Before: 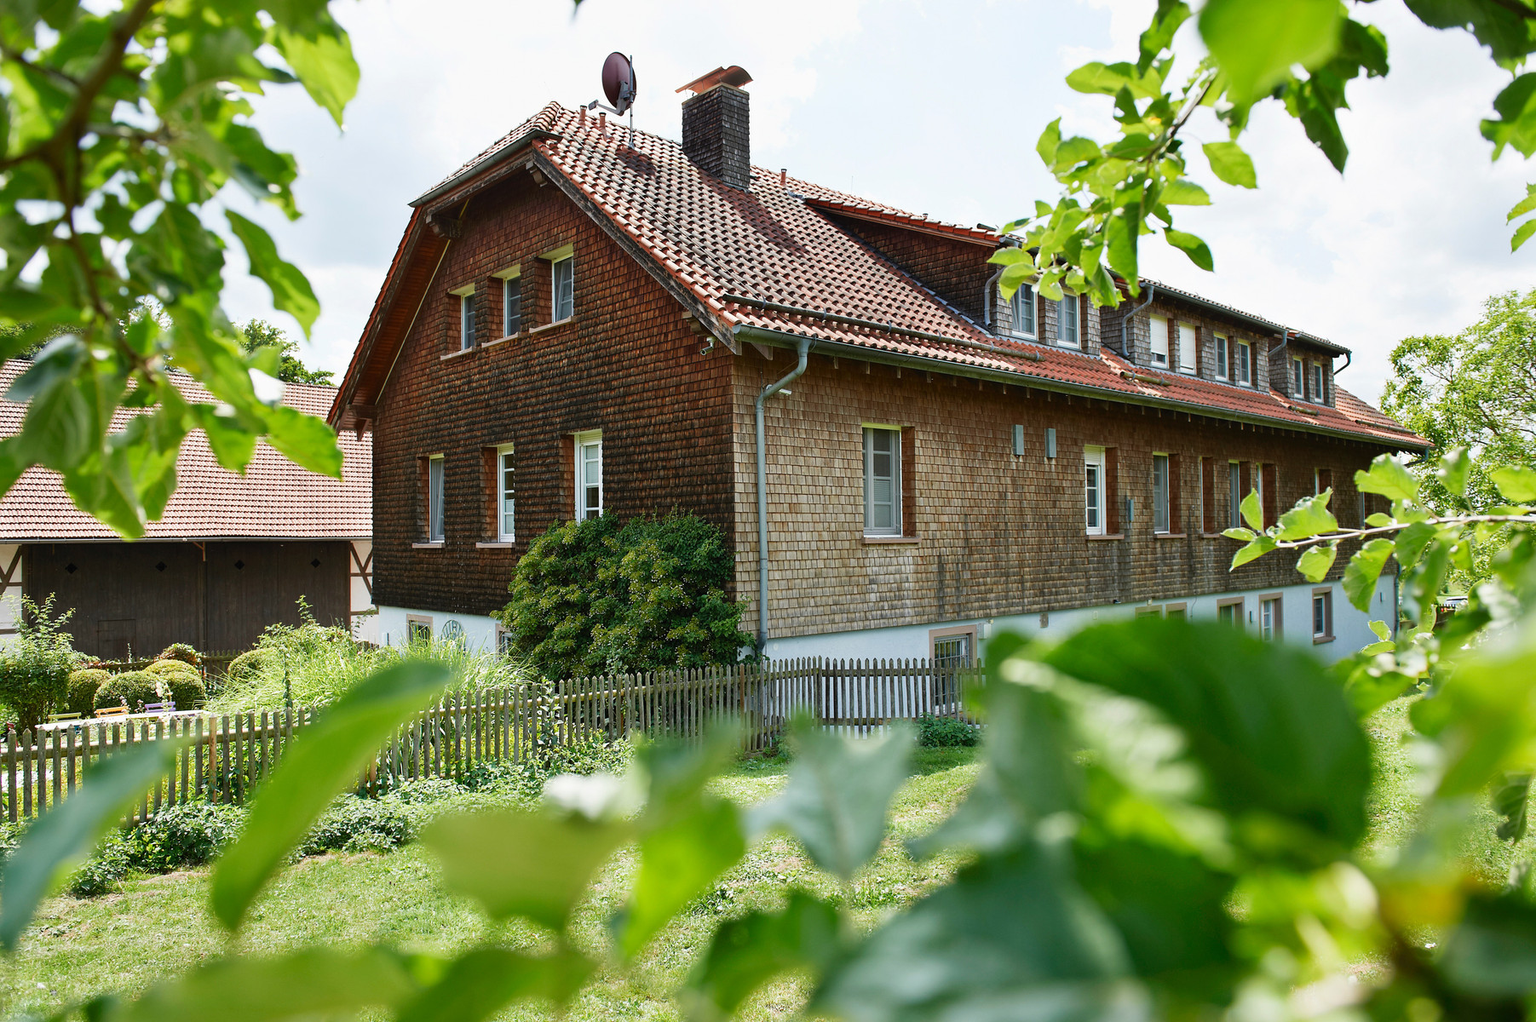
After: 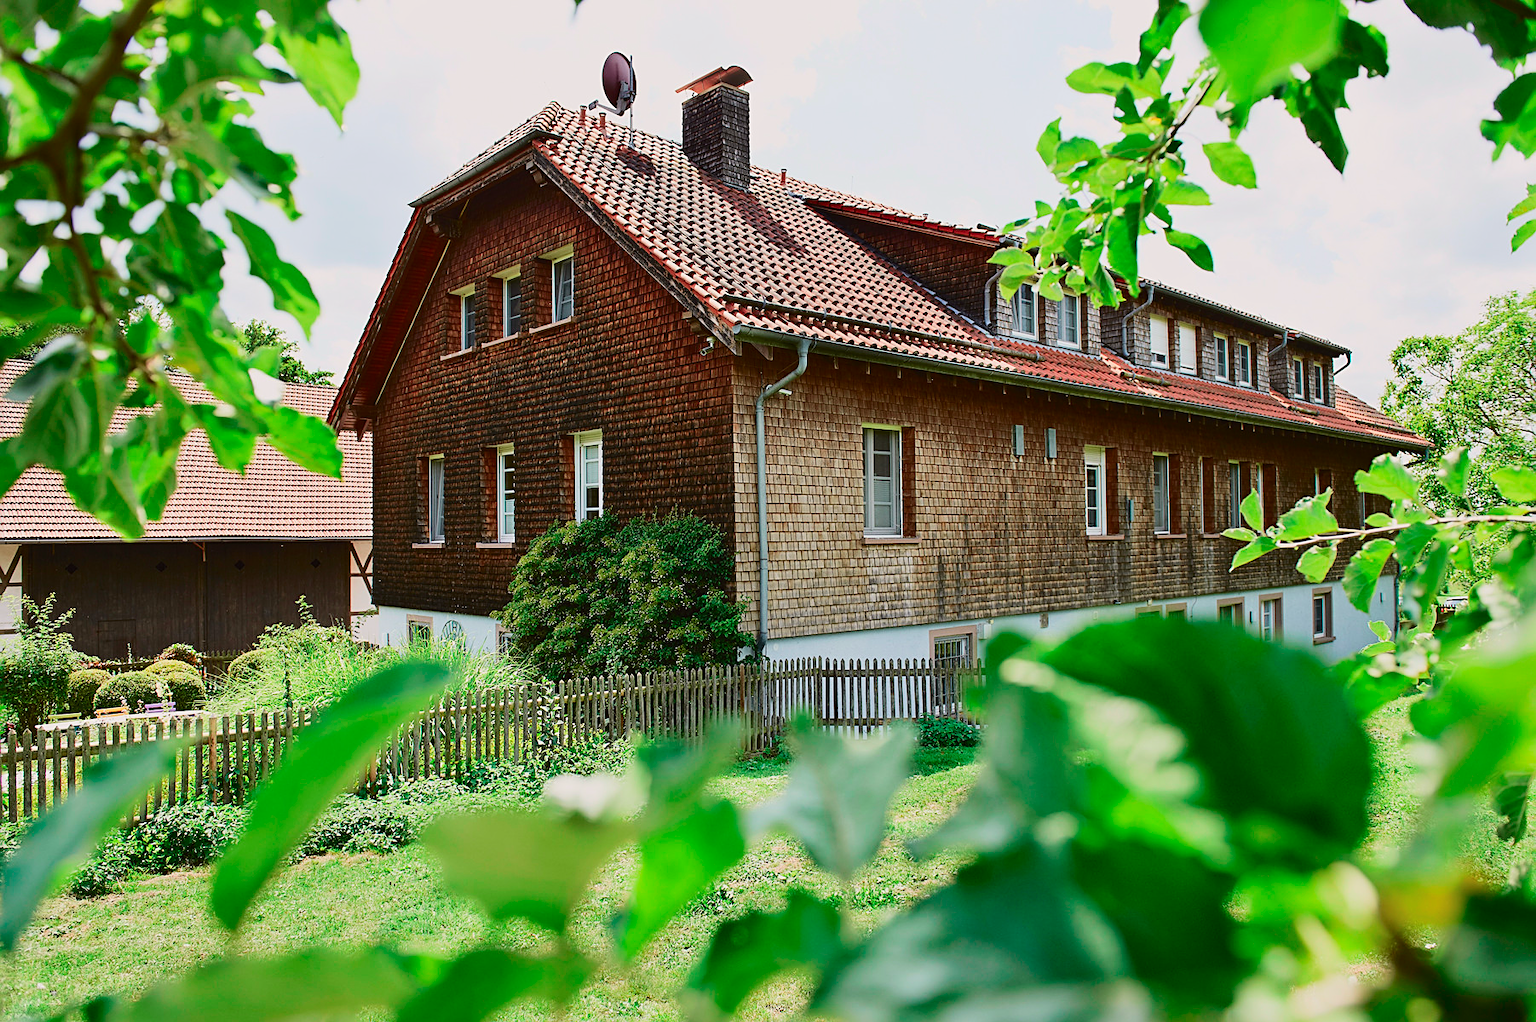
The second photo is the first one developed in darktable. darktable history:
color correction: saturation 1.11
sharpen: on, module defaults
tone curve: curves: ch0 [(0, 0.019) (0.204, 0.162) (0.491, 0.519) (0.748, 0.765) (1, 0.919)]; ch1 [(0, 0) (0.201, 0.113) (0.372, 0.282) (0.443, 0.434) (0.496, 0.504) (0.566, 0.585) (0.761, 0.803) (1, 1)]; ch2 [(0, 0) (0.434, 0.447) (0.483, 0.487) (0.555, 0.563) (0.697, 0.68) (1, 1)], color space Lab, independent channels, preserve colors none
